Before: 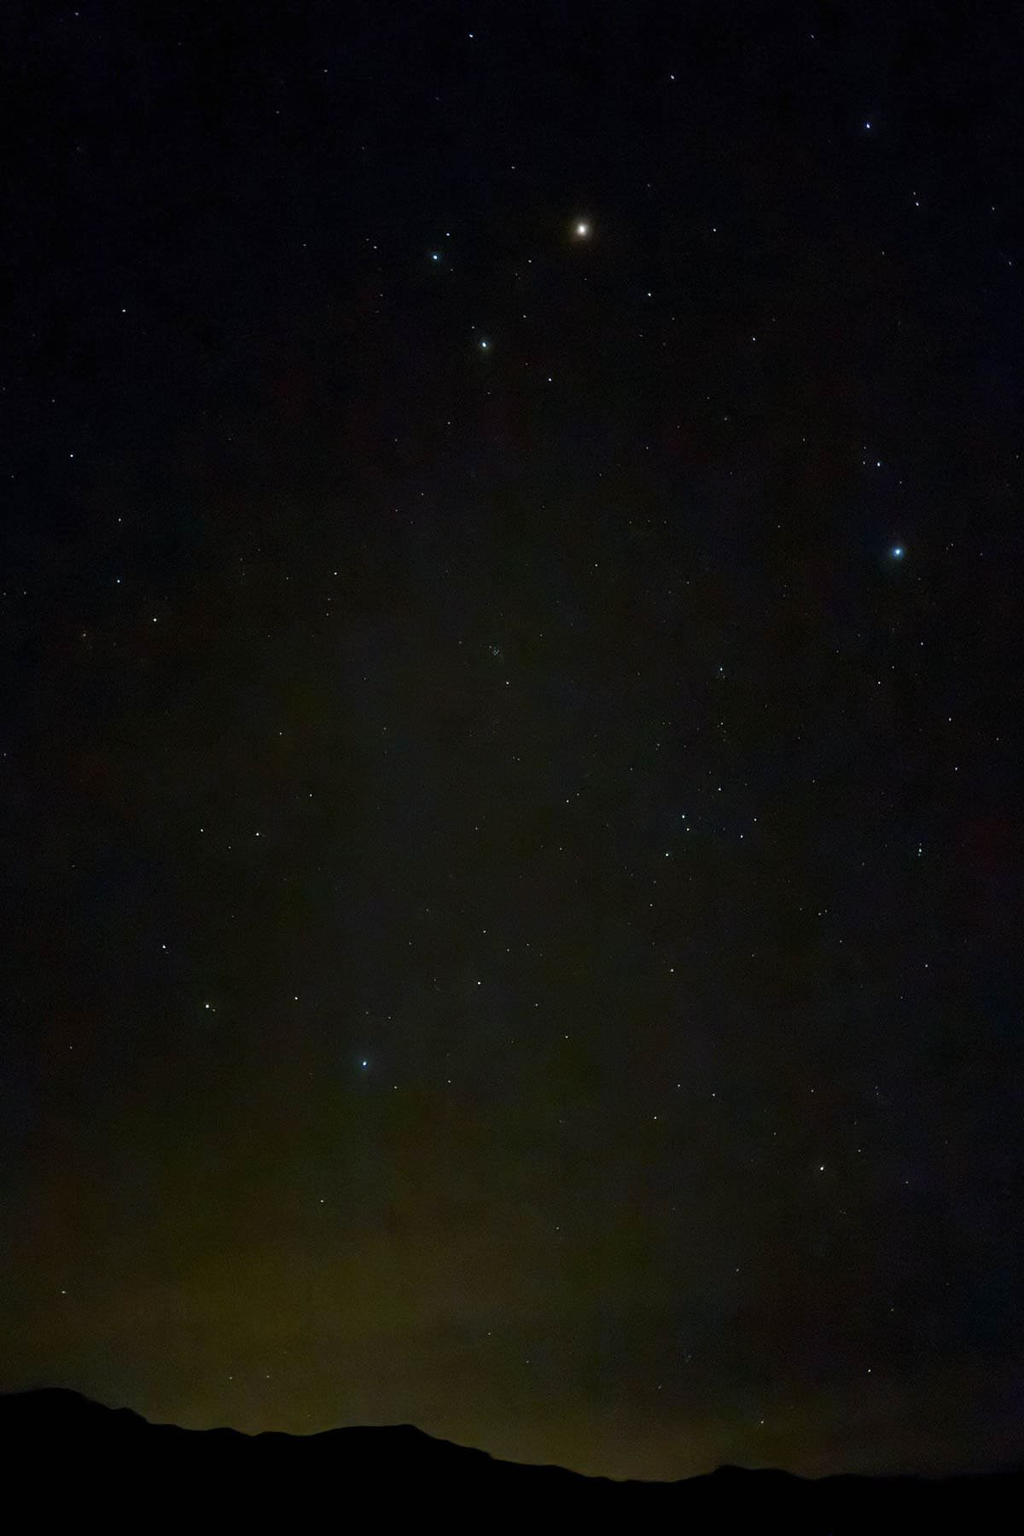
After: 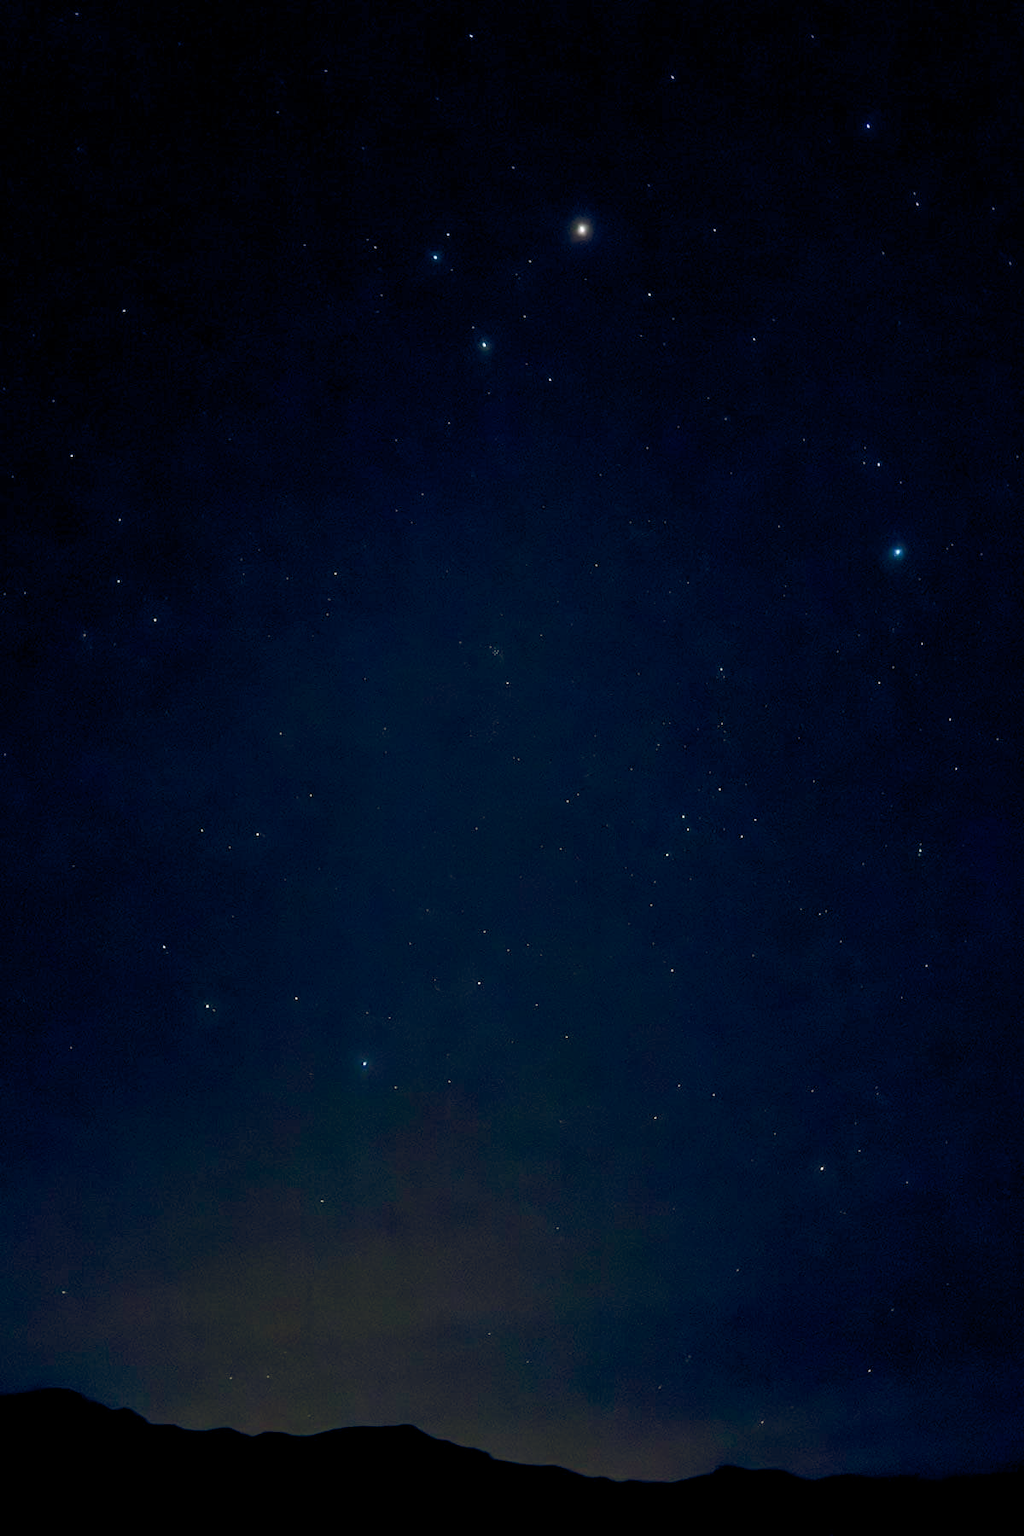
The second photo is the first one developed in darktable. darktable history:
color balance rgb: global offset › chroma 0.249%, global offset › hue 256°, perceptual saturation grading › global saturation 15.551%, perceptual saturation grading › highlights -19.364%, perceptual saturation grading › shadows 20.207%, global vibrance 20%
